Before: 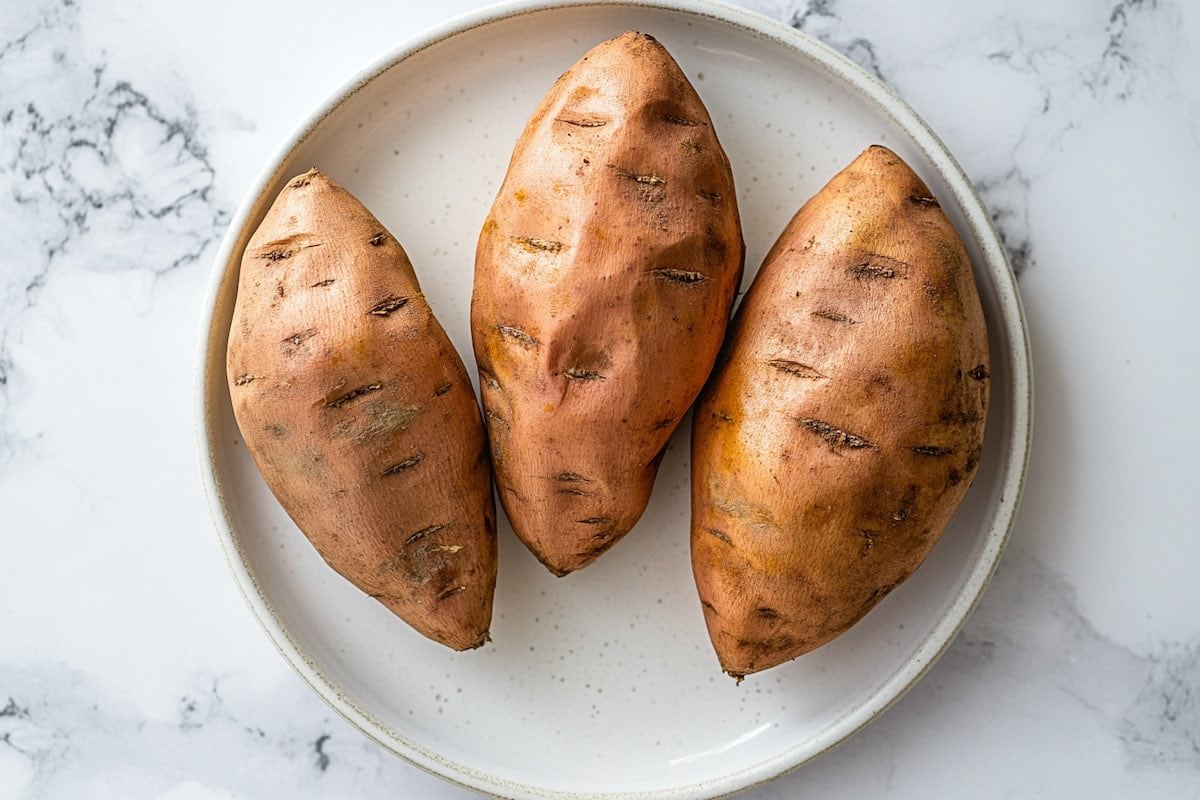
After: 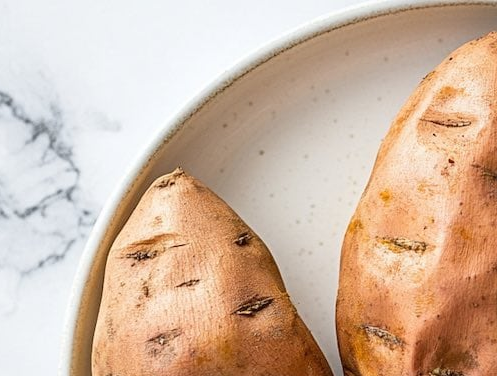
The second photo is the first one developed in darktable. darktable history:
crop and rotate: left 11.293%, top 0.089%, right 47.213%, bottom 52.881%
